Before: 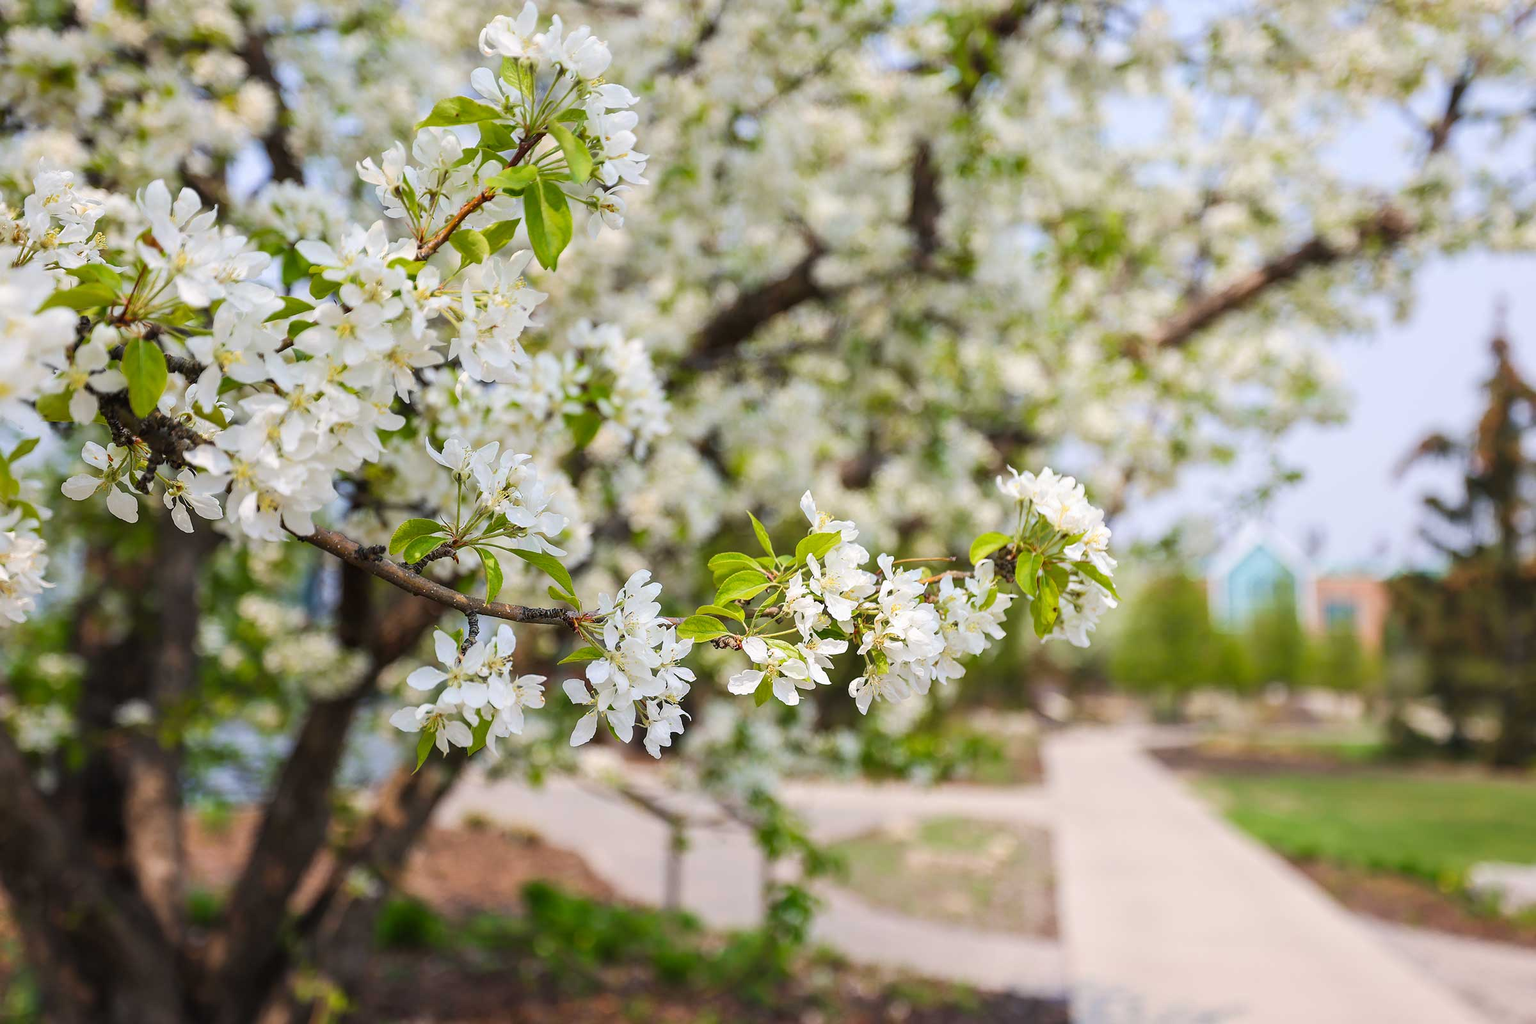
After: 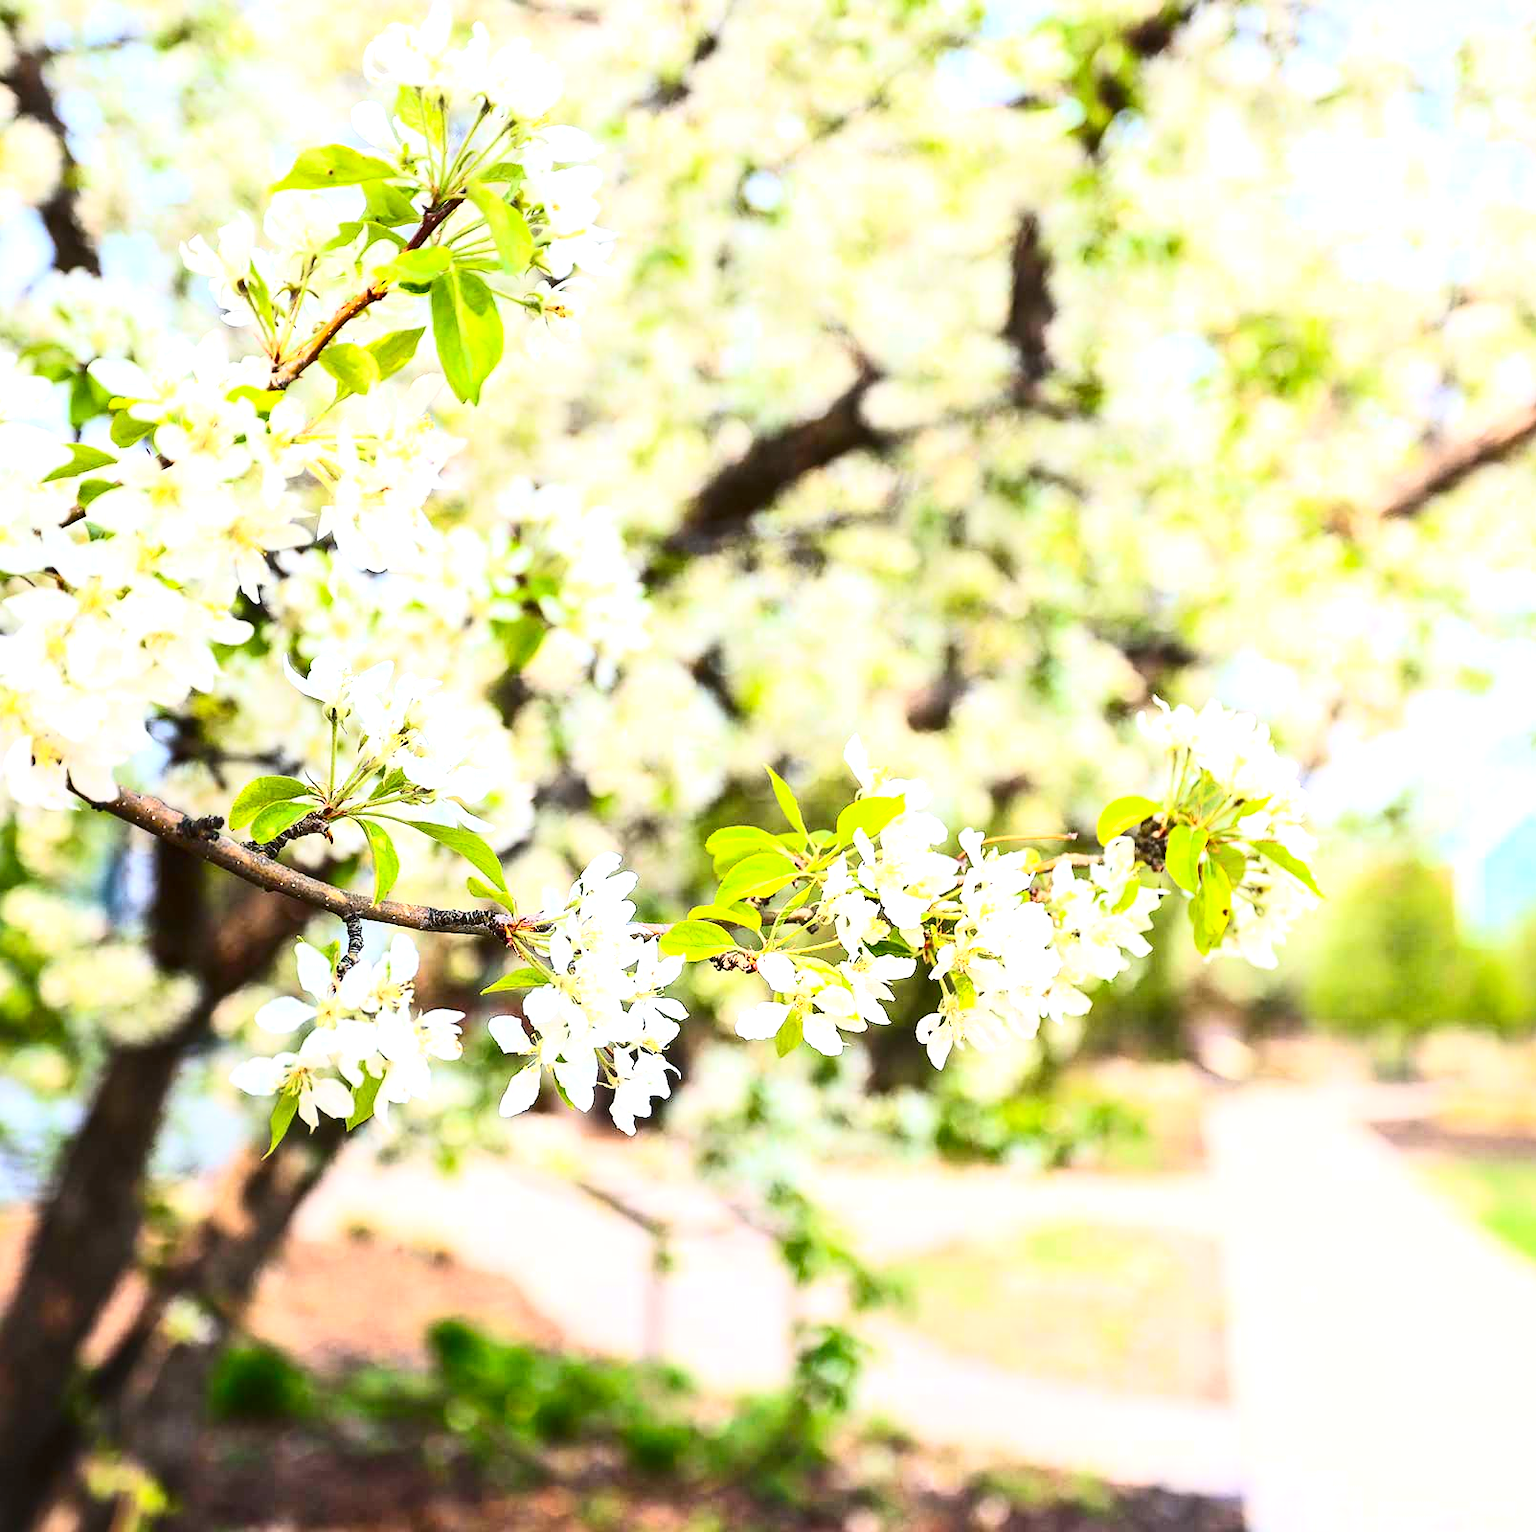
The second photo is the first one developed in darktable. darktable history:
crop: left 15.412%, right 17.748%
contrast brightness saturation: contrast 0.398, brightness 0.114, saturation 0.211
exposure: exposure 1 EV, compensate exposure bias true, compensate highlight preservation false
